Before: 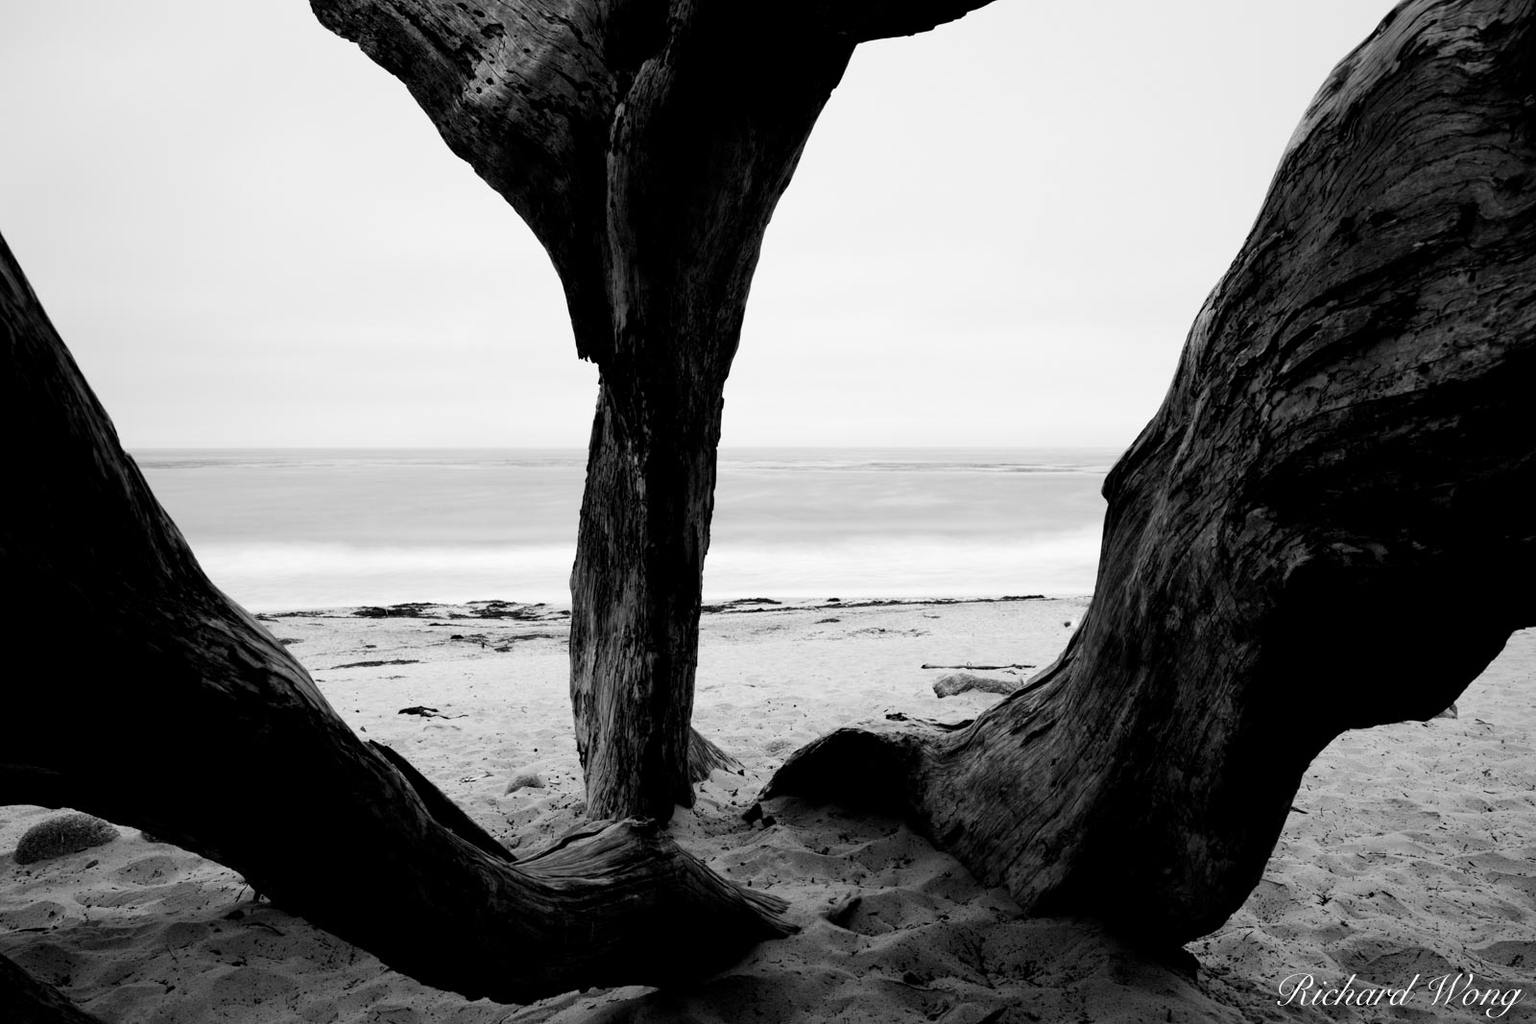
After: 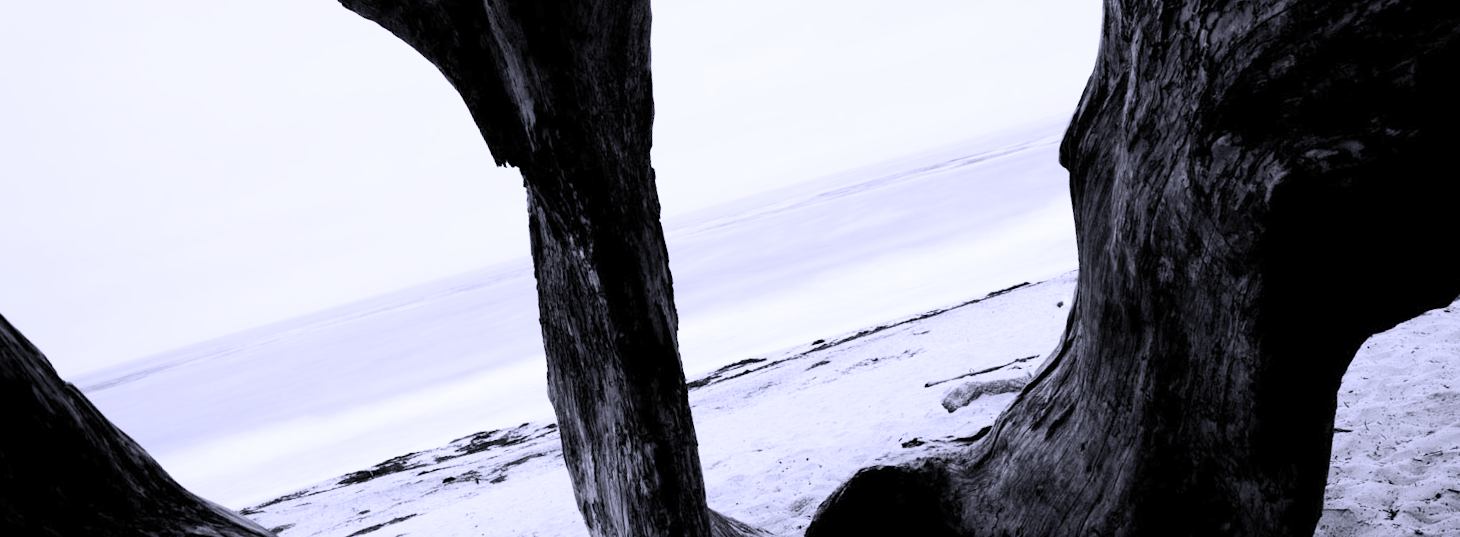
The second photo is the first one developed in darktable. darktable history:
contrast brightness saturation: contrast 0.2, brightness 0.16, saturation 0.22
crop and rotate: top 12.5%, bottom 12.5%
color calibration: output R [1.063, -0.012, -0.003, 0], output B [-0.079, 0.047, 1, 0], illuminant custom, x 0.389, y 0.387, temperature 3838.64 K
rotate and perspective: rotation -14.8°, crop left 0.1, crop right 0.903, crop top 0.25, crop bottom 0.748
